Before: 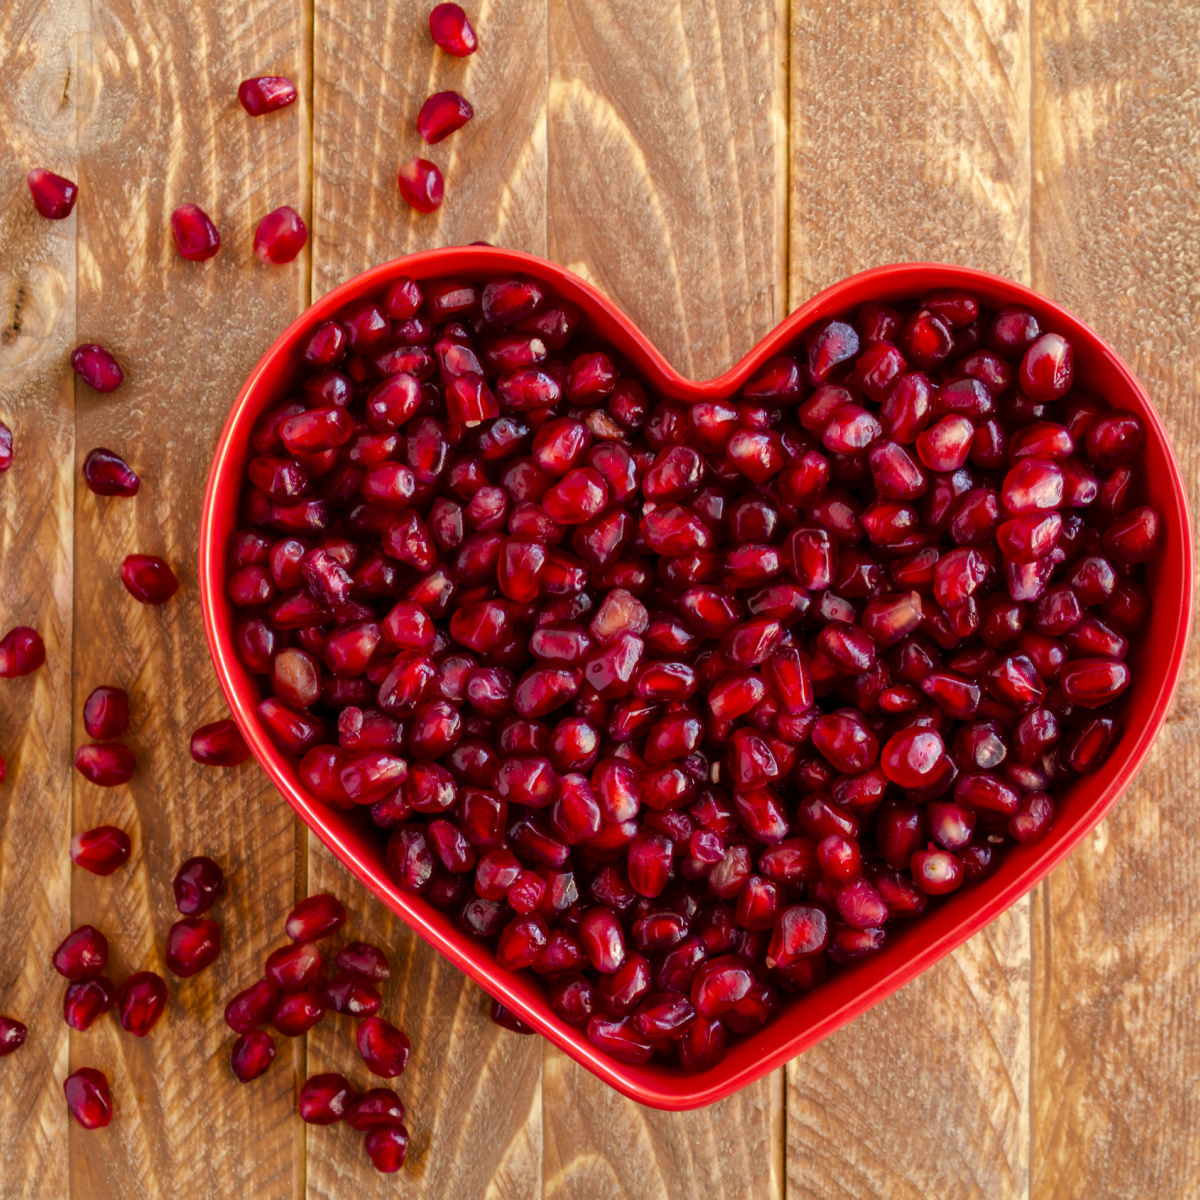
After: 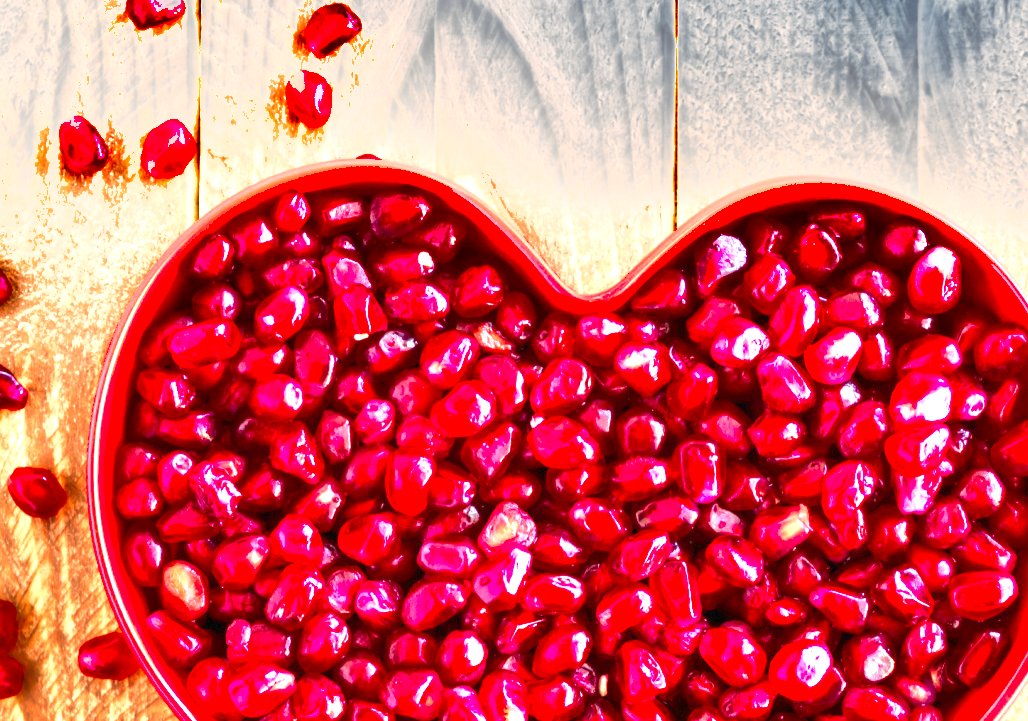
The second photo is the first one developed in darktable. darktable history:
exposure: black level correction 0, exposure 2.429 EV, compensate highlight preservation false
color zones: curves: ch1 [(0, 0.708) (0.088, 0.648) (0.245, 0.187) (0.429, 0.326) (0.571, 0.498) (0.714, 0.5) (0.857, 0.5) (1, 0.708)]
shadows and highlights: white point adjustment 0.039, soften with gaussian
crop and rotate: left 9.37%, top 7.268%, right 4.901%, bottom 32.627%
